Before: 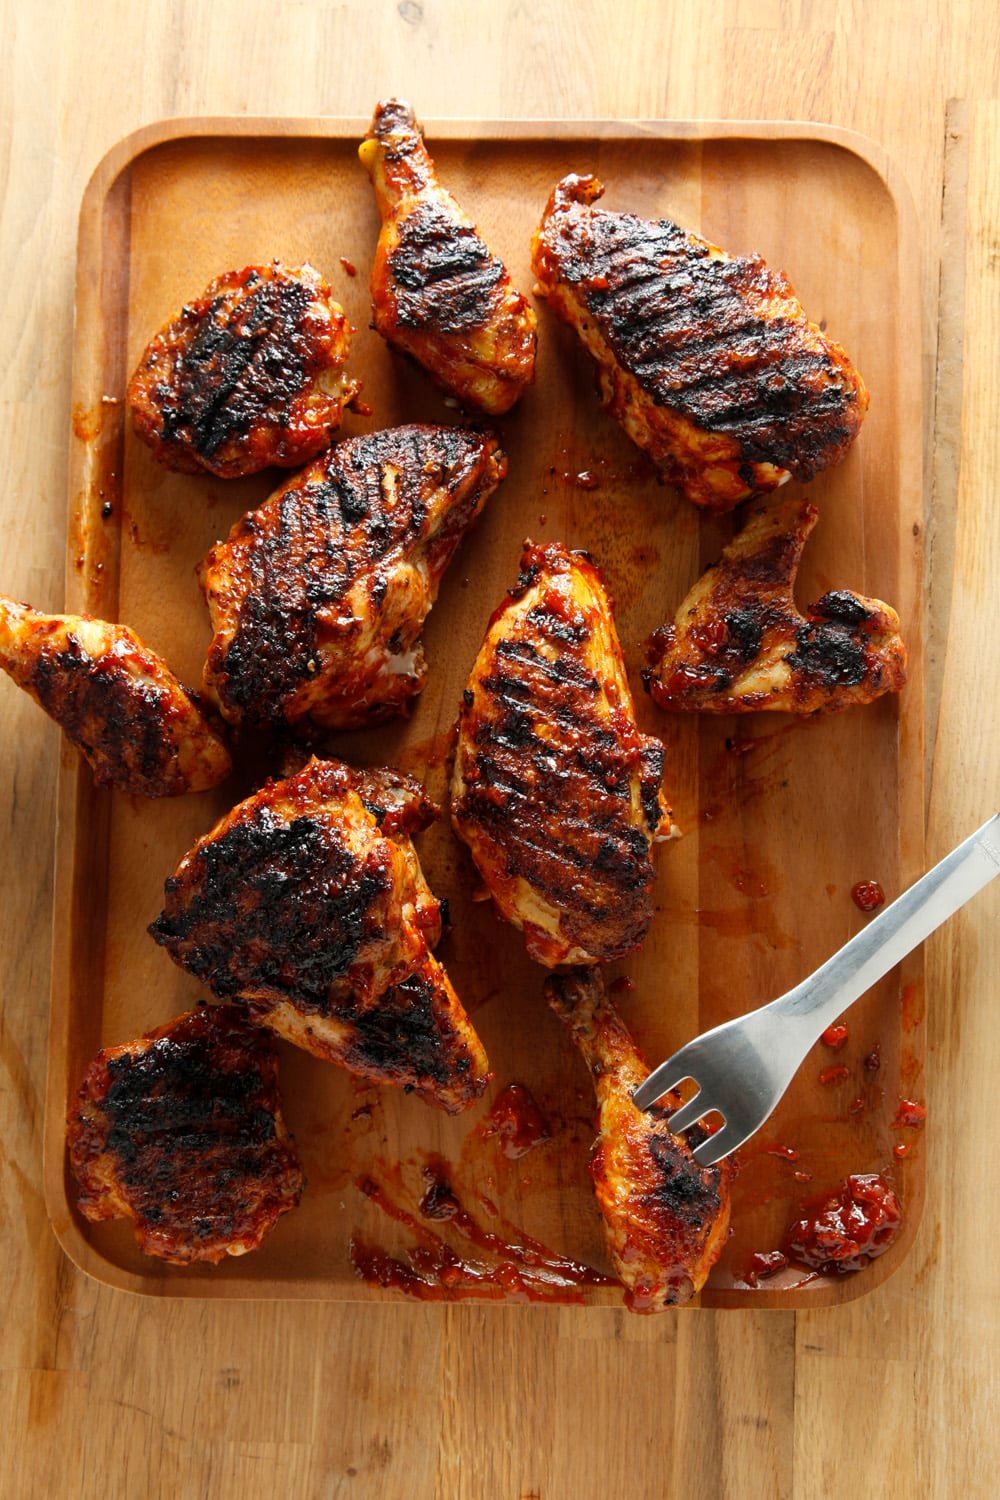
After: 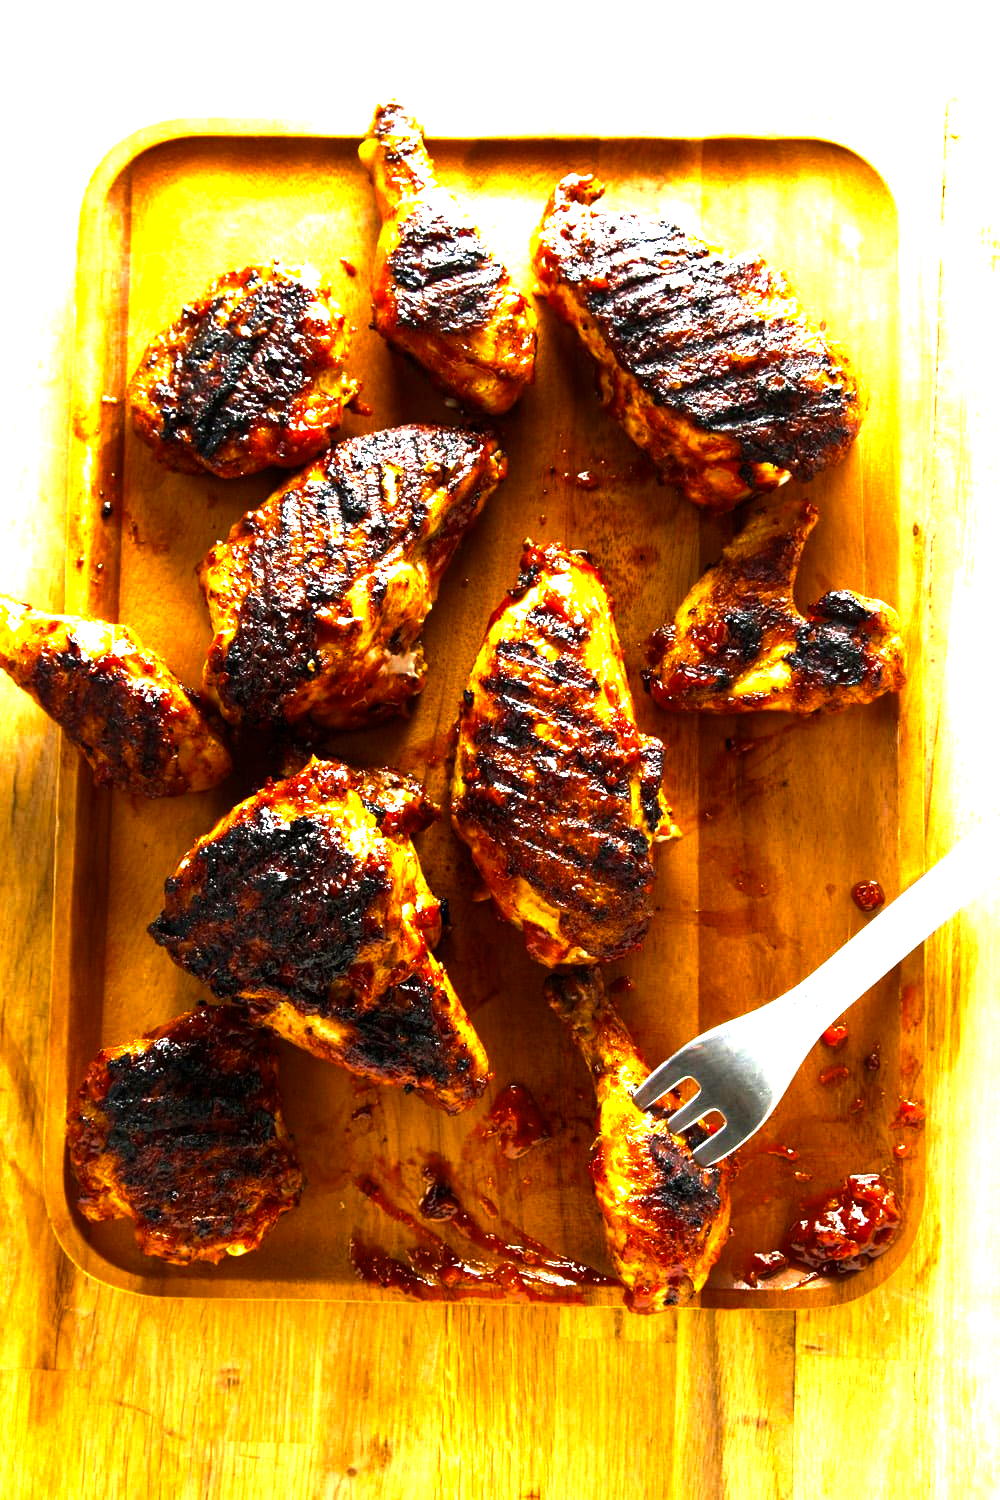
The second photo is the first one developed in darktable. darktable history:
velvia: on, module defaults
color balance rgb: linear chroma grading › shadows -7.624%, linear chroma grading › global chroma 9.761%, perceptual saturation grading › global saturation 19.987%, perceptual brilliance grading › global brilliance 29.998%, perceptual brilliance grading › highlights 50.084%, perceptual brilliance grading › mid-tones 50.241%, perceptual brilliance grading › shadows -21.21%
